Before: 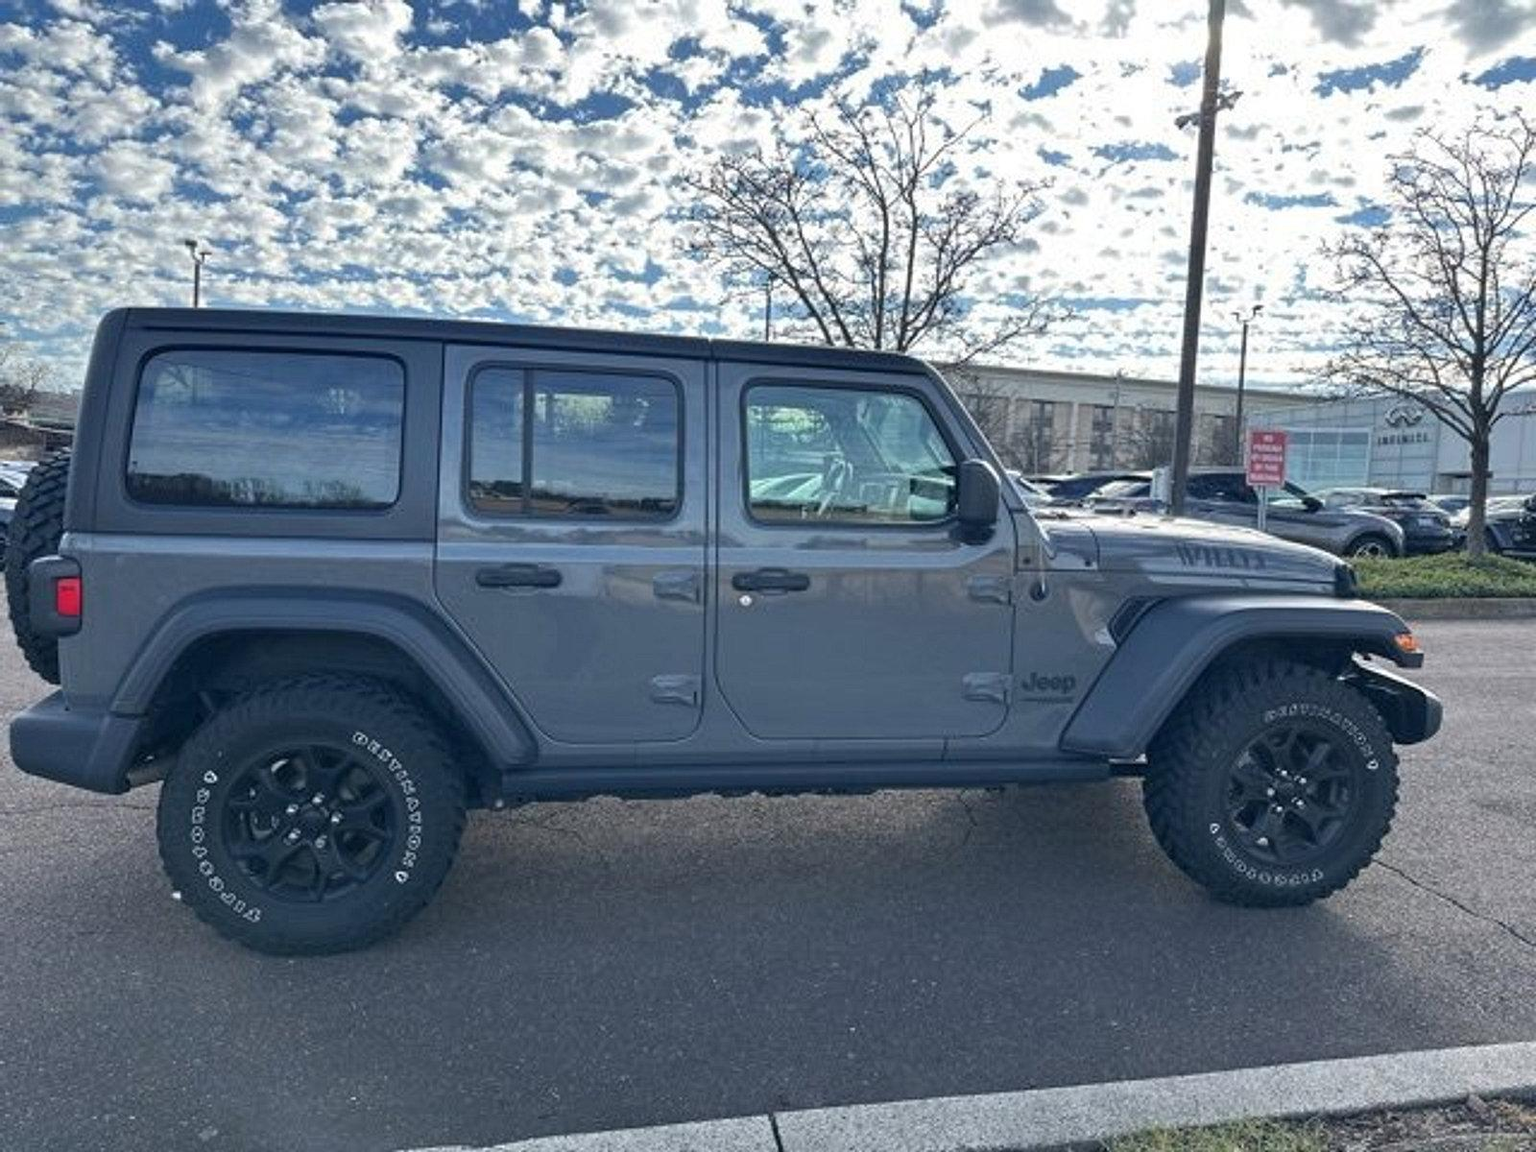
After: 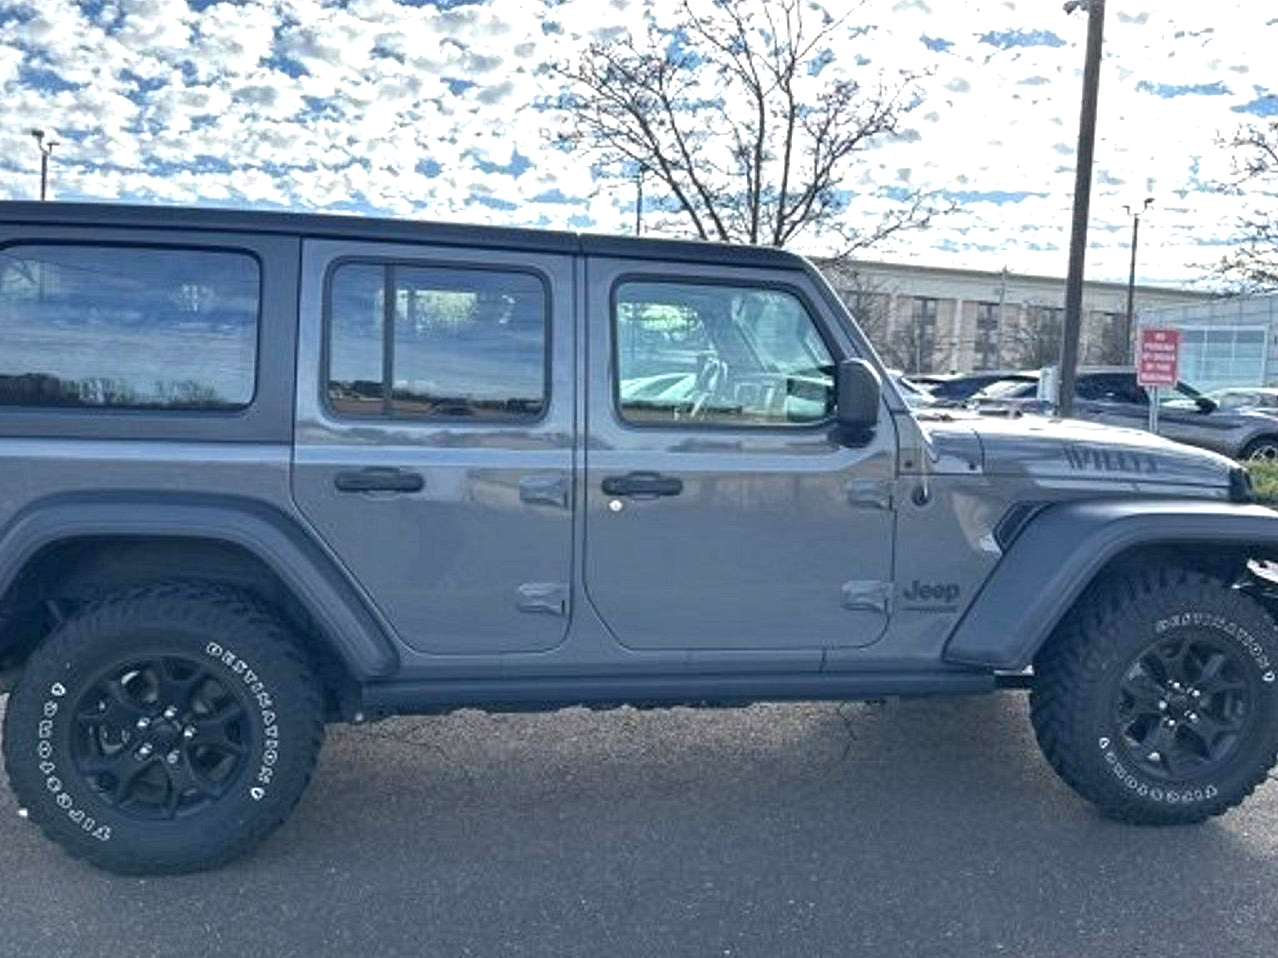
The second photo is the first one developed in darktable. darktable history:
crop and rotate: left 10.071%, top 10.071%, right 10.02%, bottom 10.02%
exposure: exposure 0.559 EV, compensate highlight preservation false
